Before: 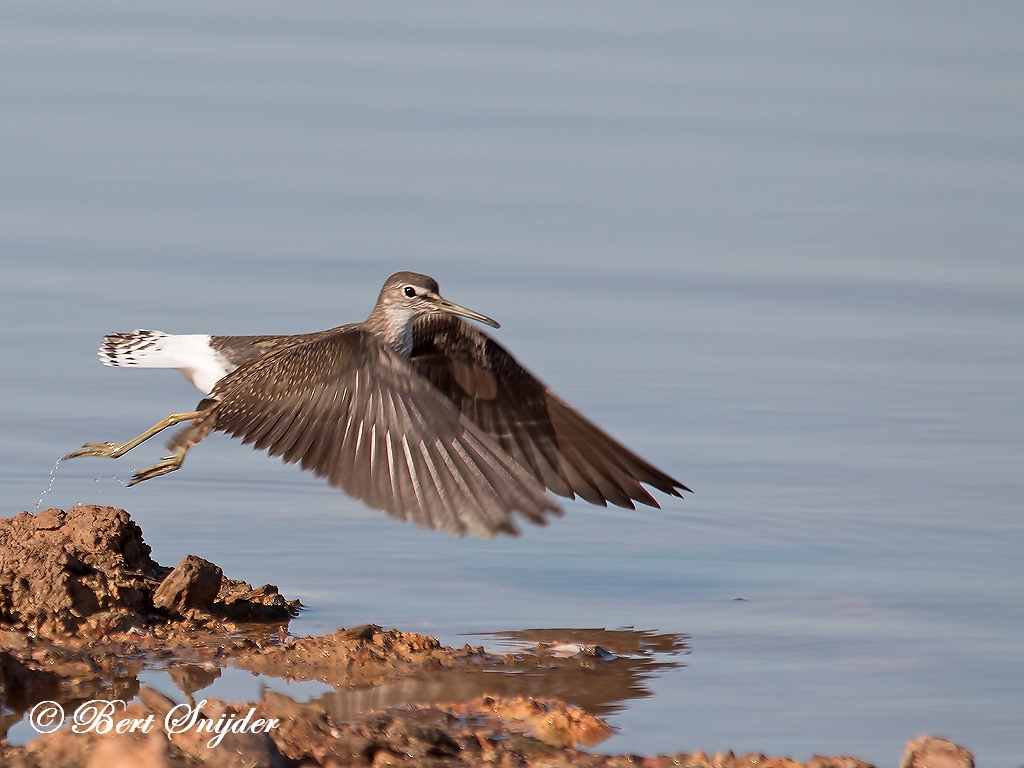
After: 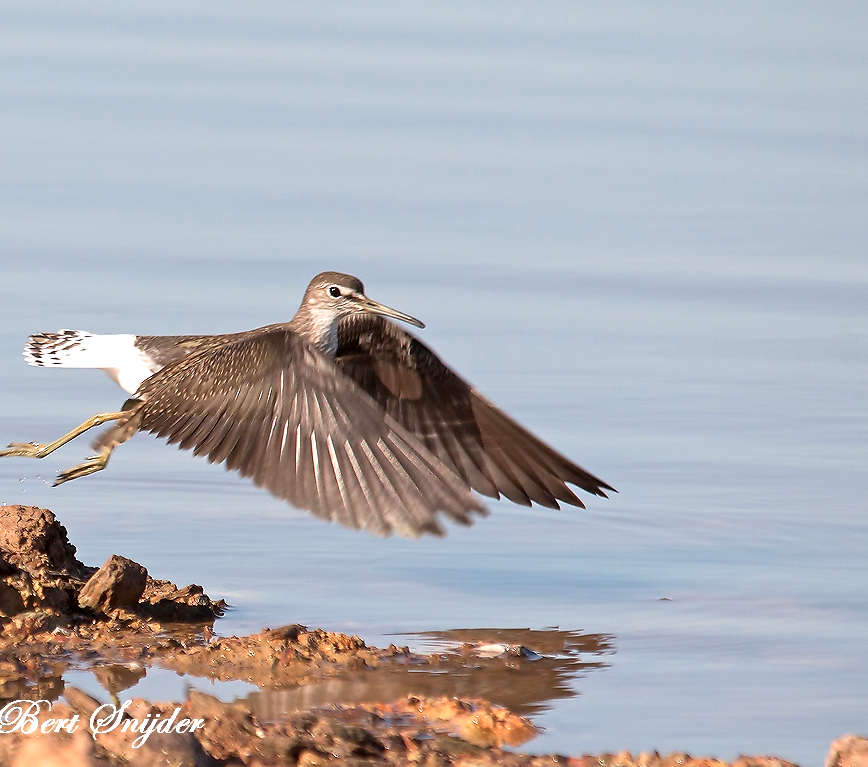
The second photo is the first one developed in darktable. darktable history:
exposure: exposure 0.6 EV, compensate exposure bias true, compensate highlight preservation false
crop: left 7.419%, right 7.801%
